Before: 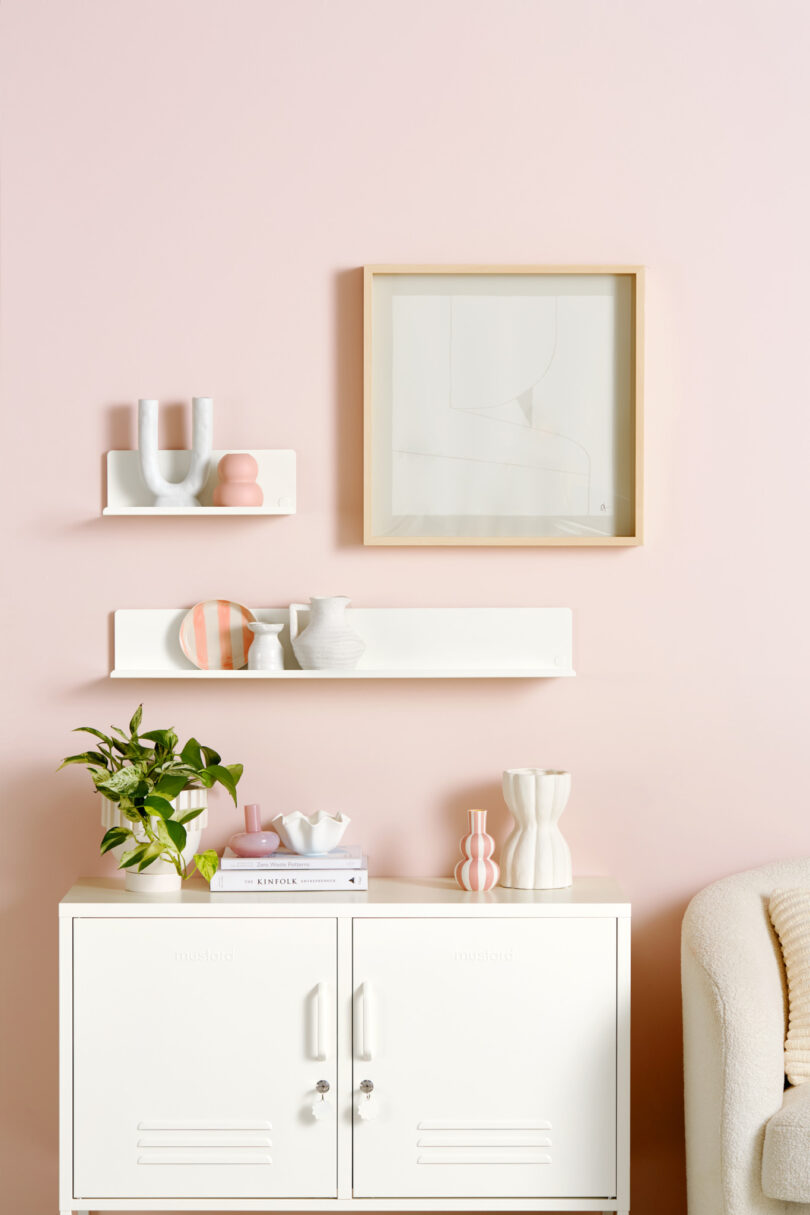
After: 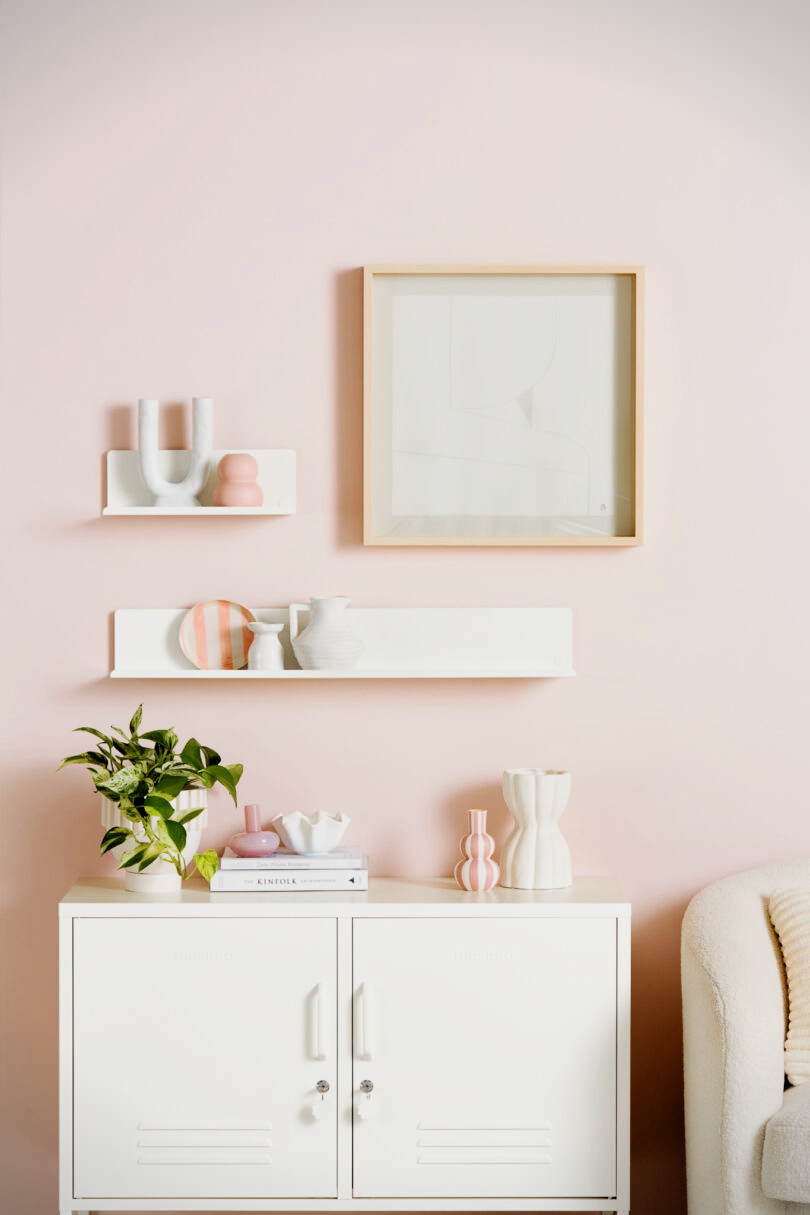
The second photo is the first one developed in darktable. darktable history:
exposure: compensate highlight preservation false
vignetting: fall-off start 91.19%
filmic rgb: black relative exposure -5 EV, white relative exposure 3.2 EV, hardness 3.42, contrast 1.2, highlights saturation mix -50%
